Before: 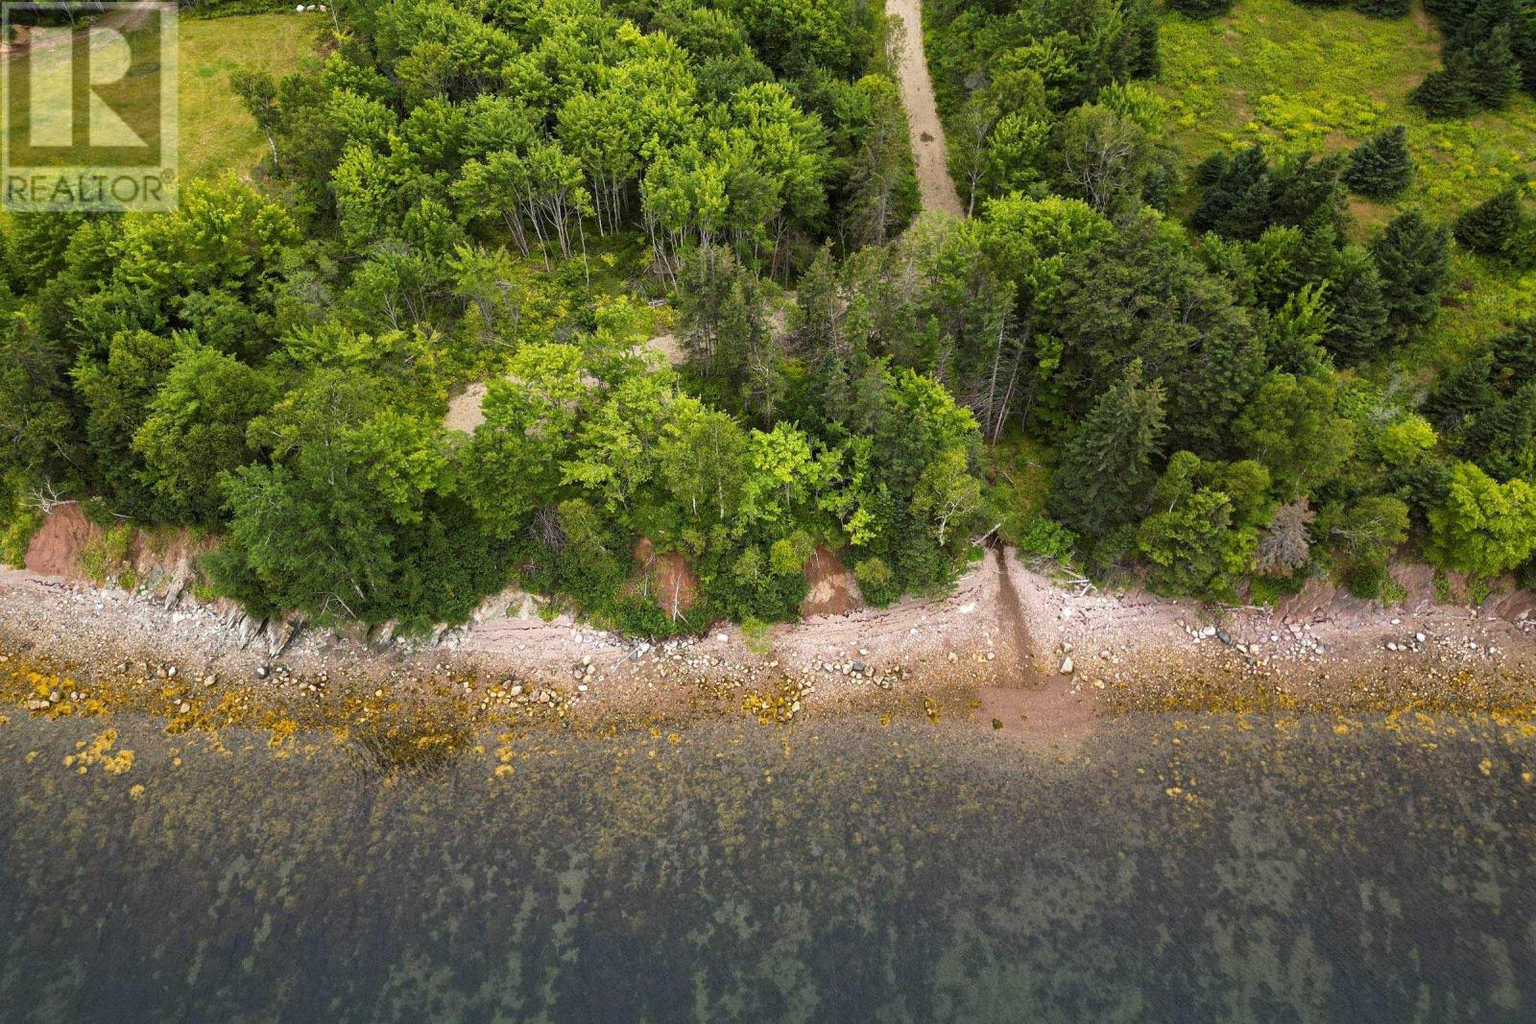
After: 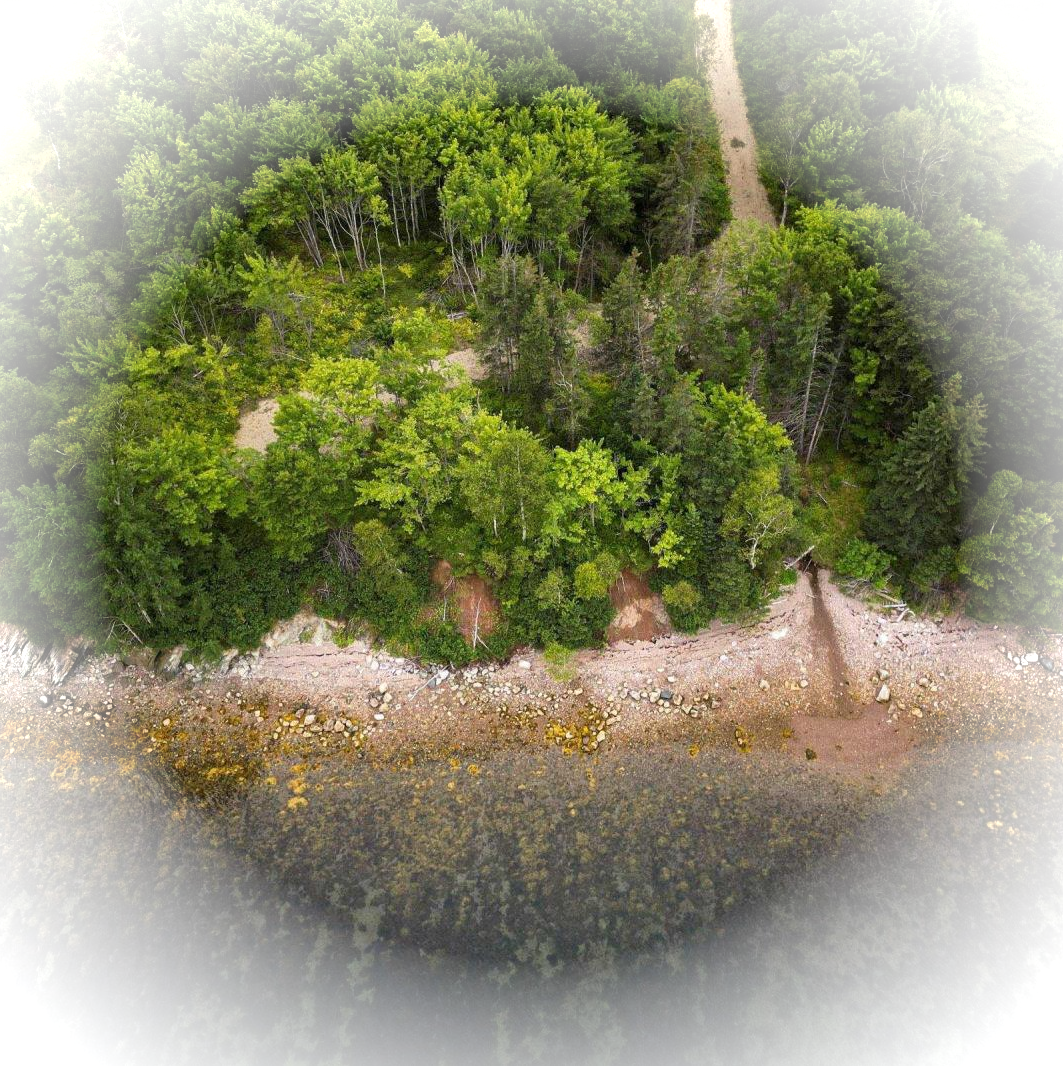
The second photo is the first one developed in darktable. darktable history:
vignetting: brightness 0.987, saturation -0.492
crop and rotate: left 14.3%, right 19.256%
